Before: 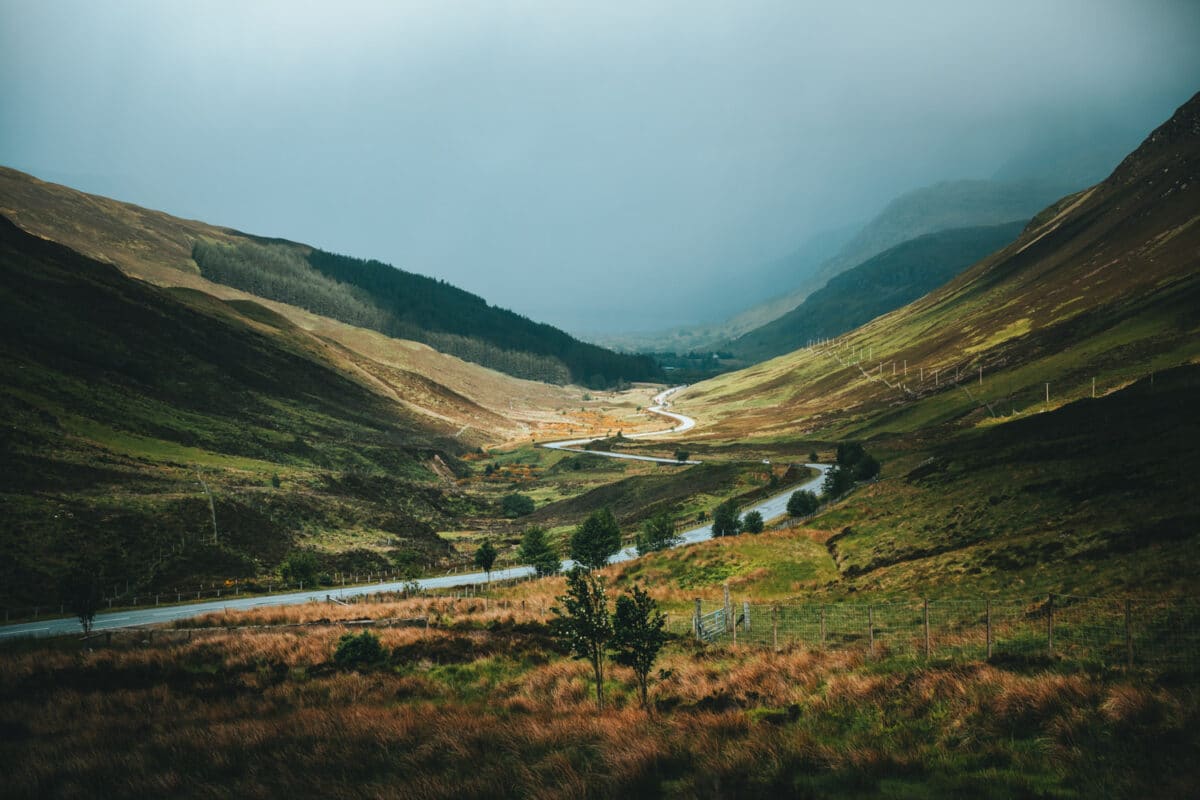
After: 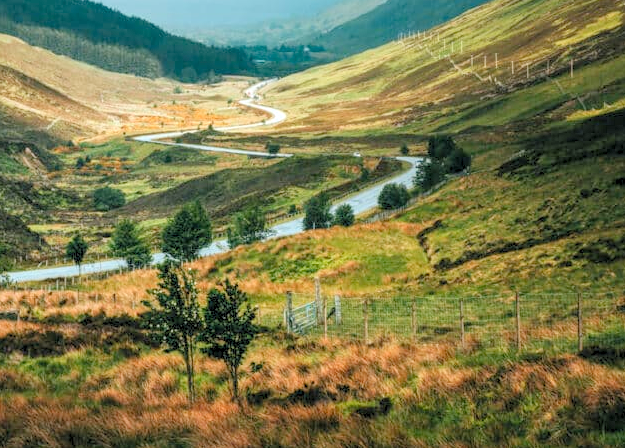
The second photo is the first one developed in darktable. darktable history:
local contrast: on, module defaults
levels: levels [0.072, 0.414, 0.976]
crop: left 34.128%, top 38.46%, right 13.716%, bottom 5.475%
